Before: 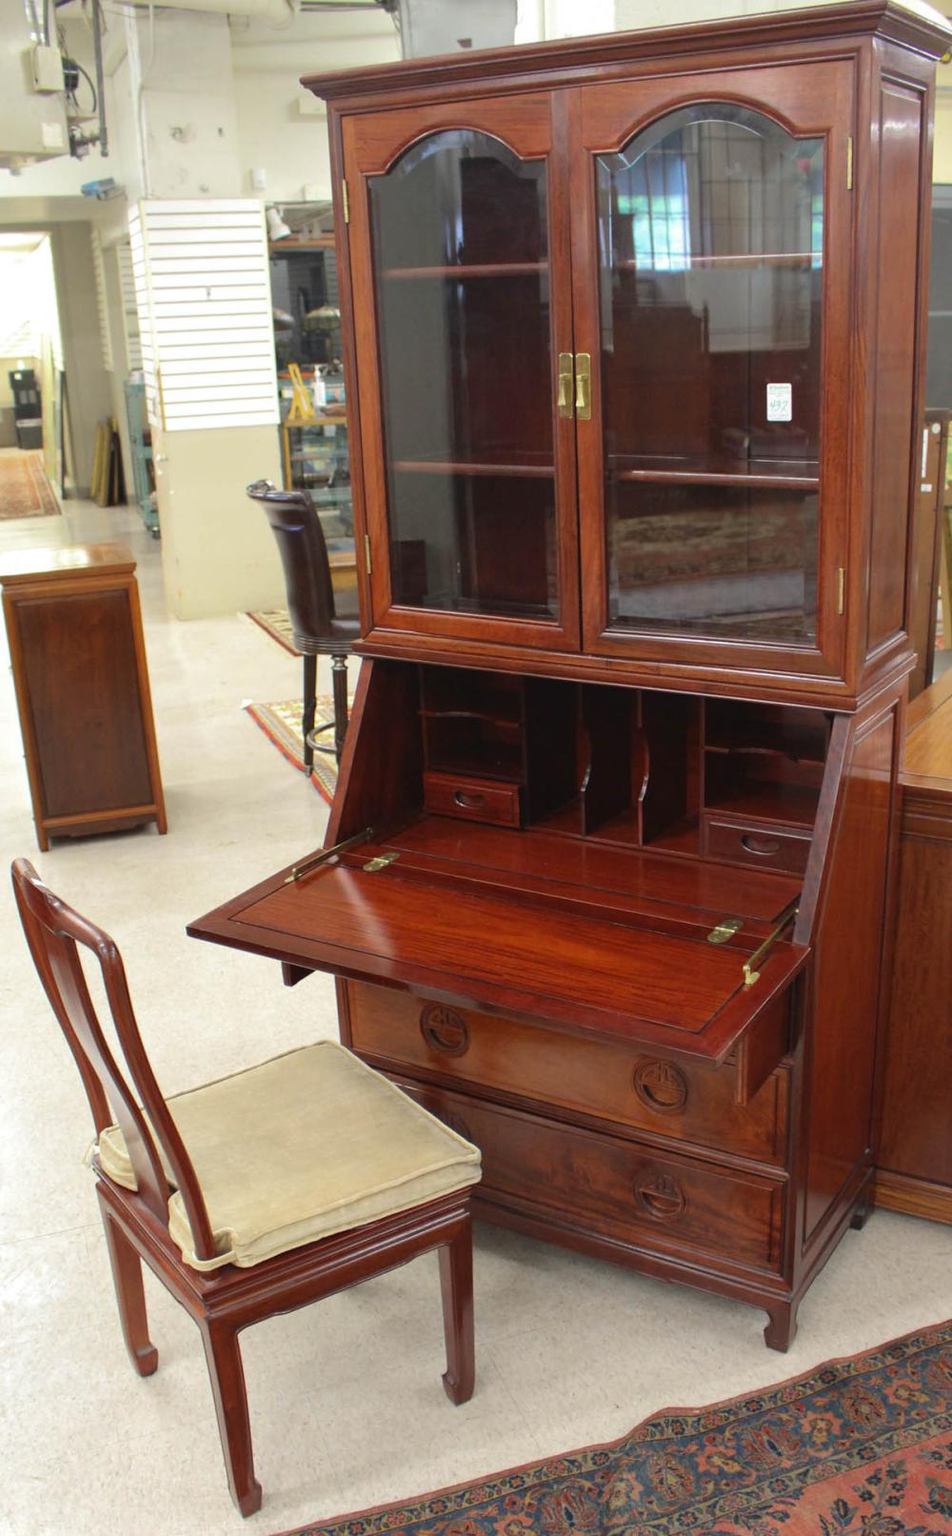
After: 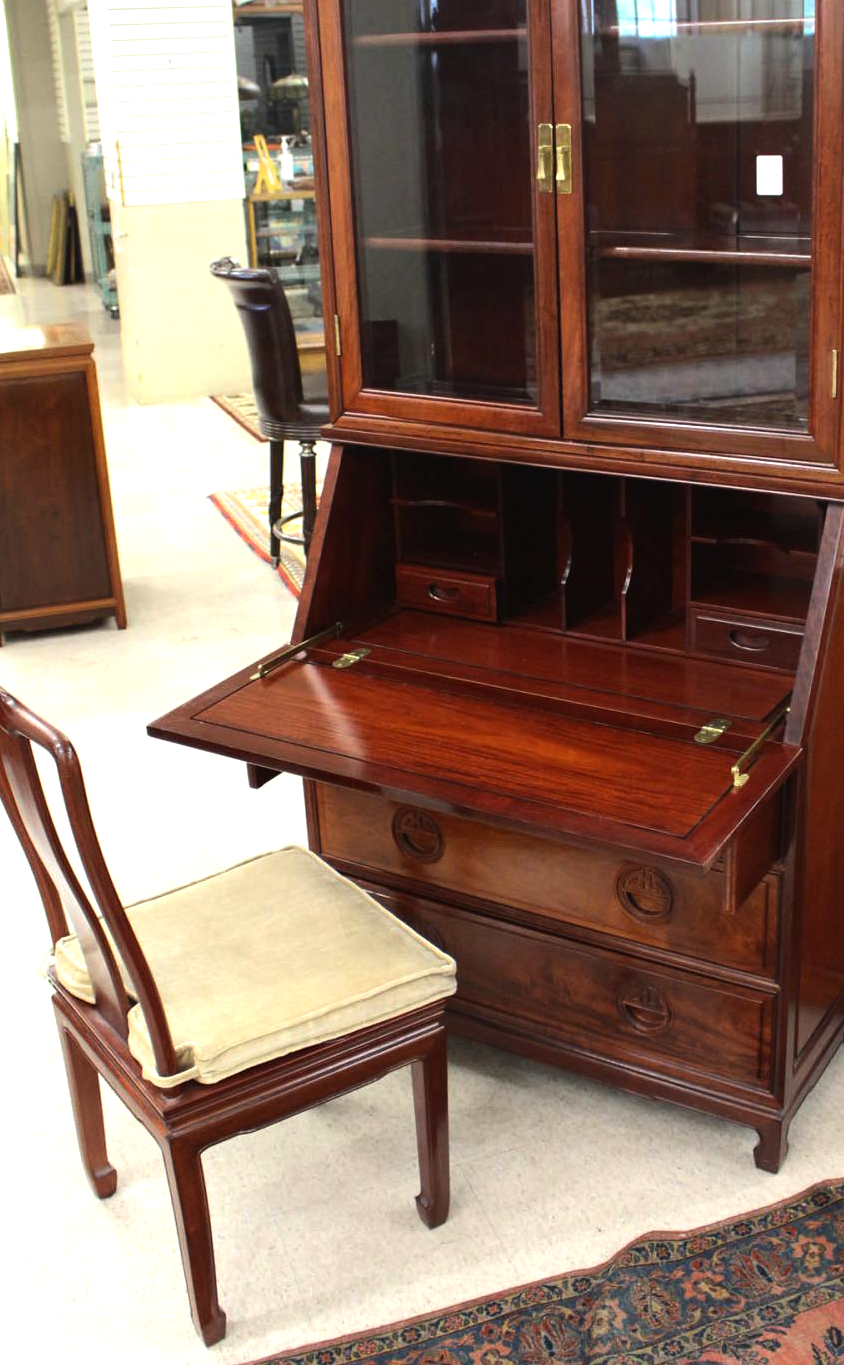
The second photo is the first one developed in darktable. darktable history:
crop and rotate: left 4.932%, top 15.363%, right 10.652%
tone equalizer: -8 EV -0.713 EV, -7 EV -0.703 EV, -6 EV -0.597 EV, -5 EV -0.404 EV, -3 EV 0.389 EV, -2 EV 0.6 EV, -1 EV 0.696 EV, +0 EV 0.723 EV, edges refinement/feathering 500, mask exposure compensation -1.57 EV, preserve details no
